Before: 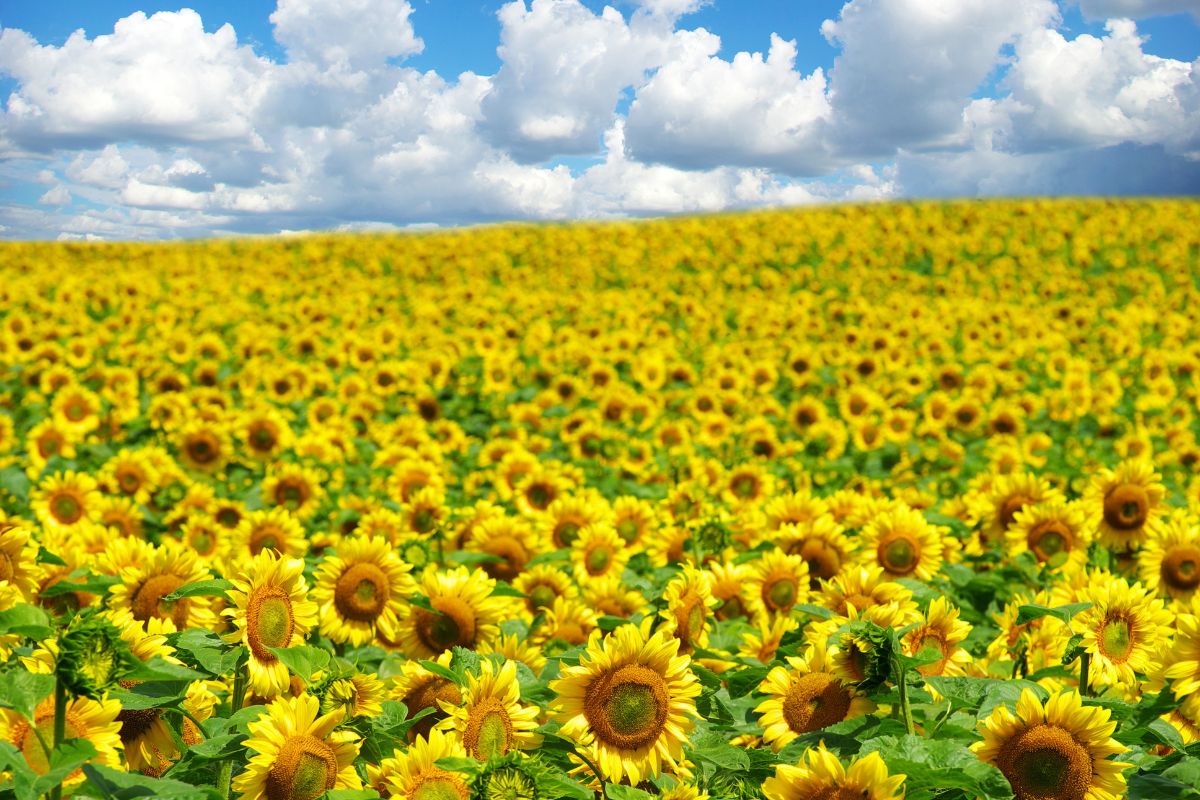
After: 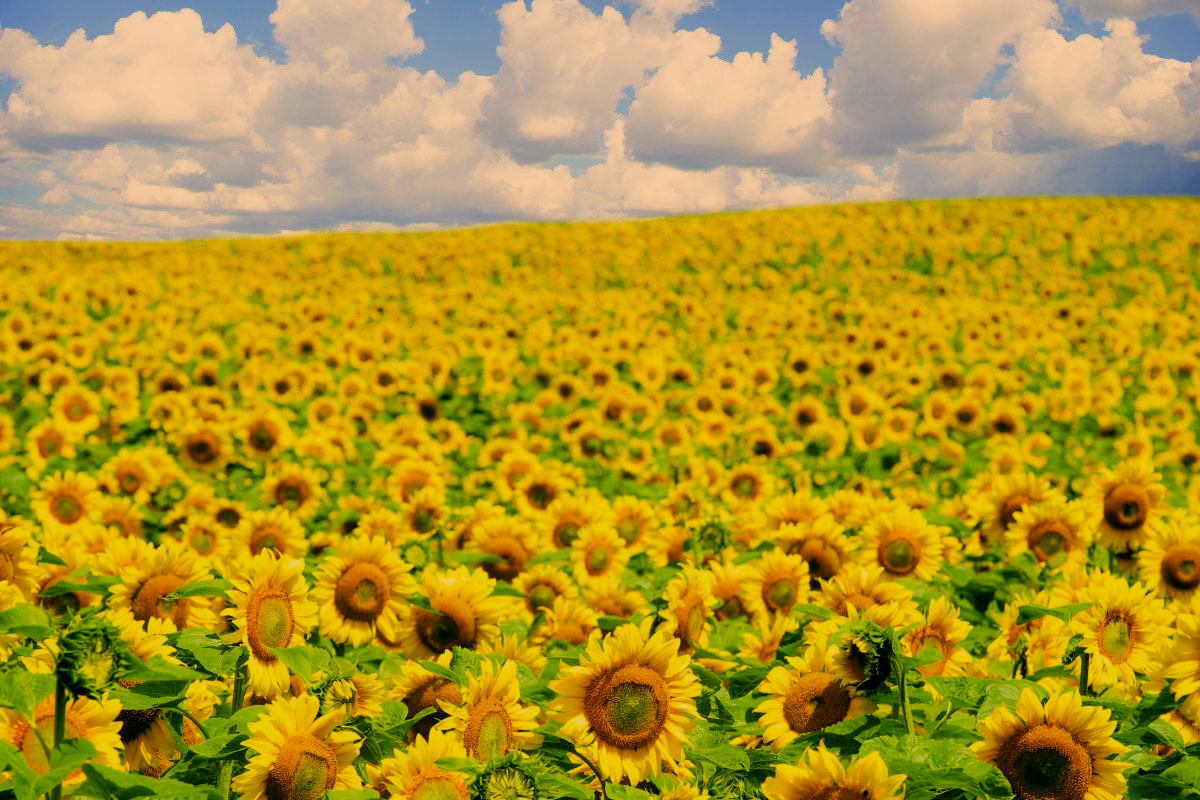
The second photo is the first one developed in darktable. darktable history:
color balance rgb: global offset › luminance -0.326%, global offset › chroma 0.117%, global offset › hue 168.3°, perceptual saturation grading › global saturation 24.062%, perceptual saturation grading › highlights -23.599%, perceptual saturation grading › mid-tones 24.189%, perceptual saturation grading › shadows 40.698%
filmic rgb: black relative exposure -7.65 EV, white relative exposure 4.56 EV, threshold 5.97 EV, hardness 3.61, enable highlight reconstruction true
color correction: highlights a* 14.76, highlights b* 31.89
